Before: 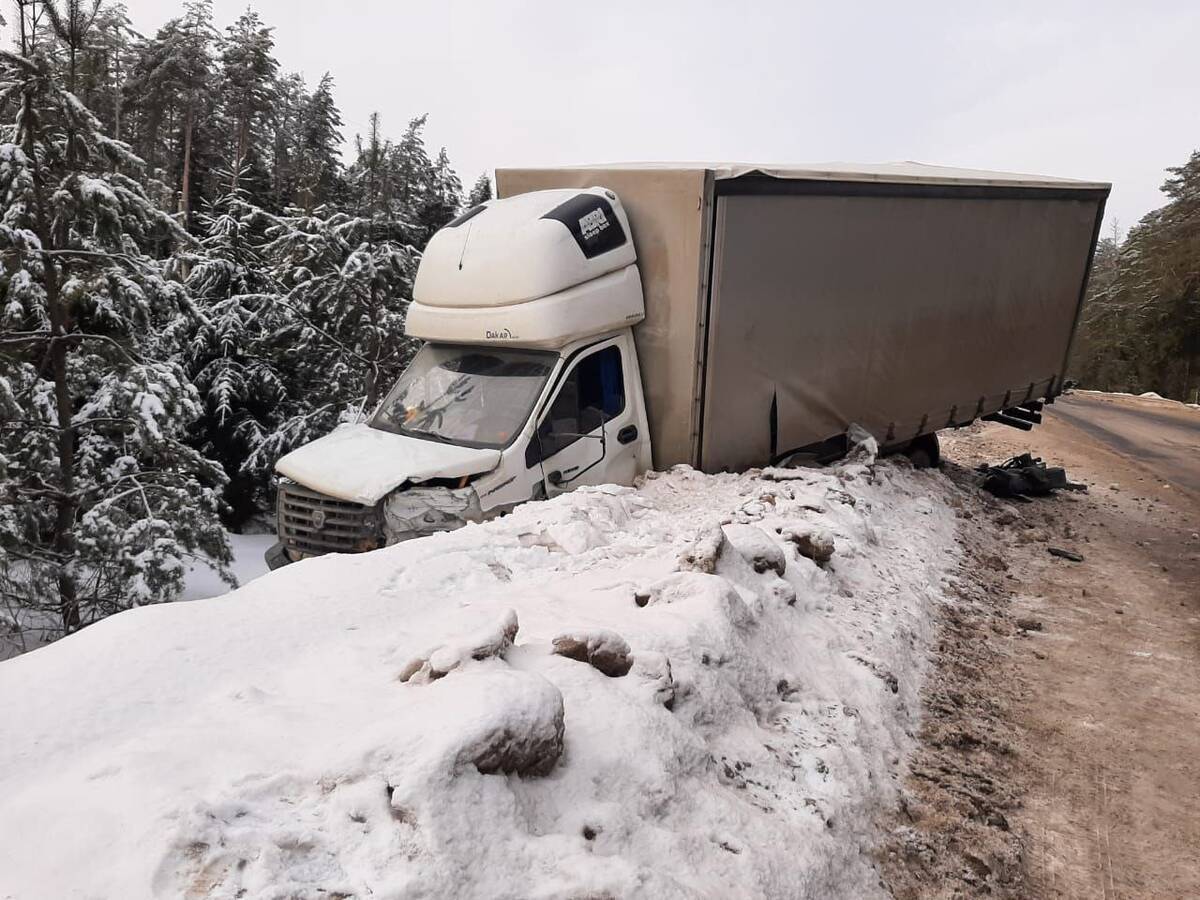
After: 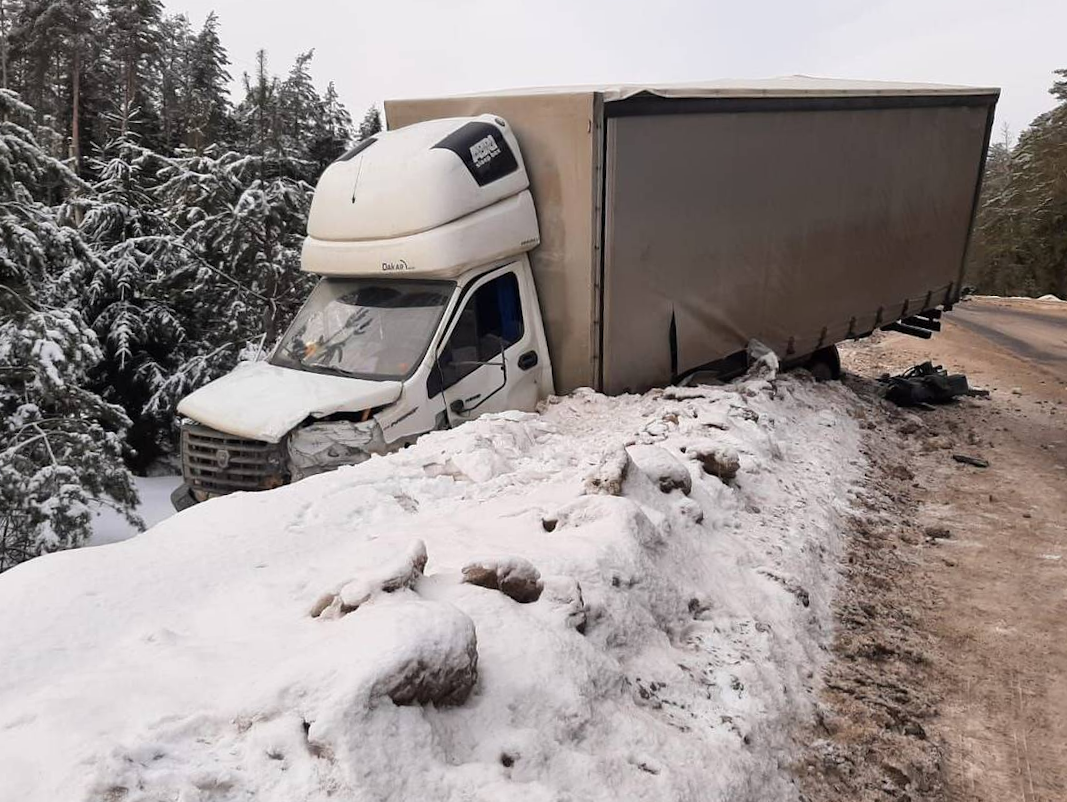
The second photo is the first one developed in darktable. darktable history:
crop and rotate: angle 2.52°, left 5.879%, top 5.721%
